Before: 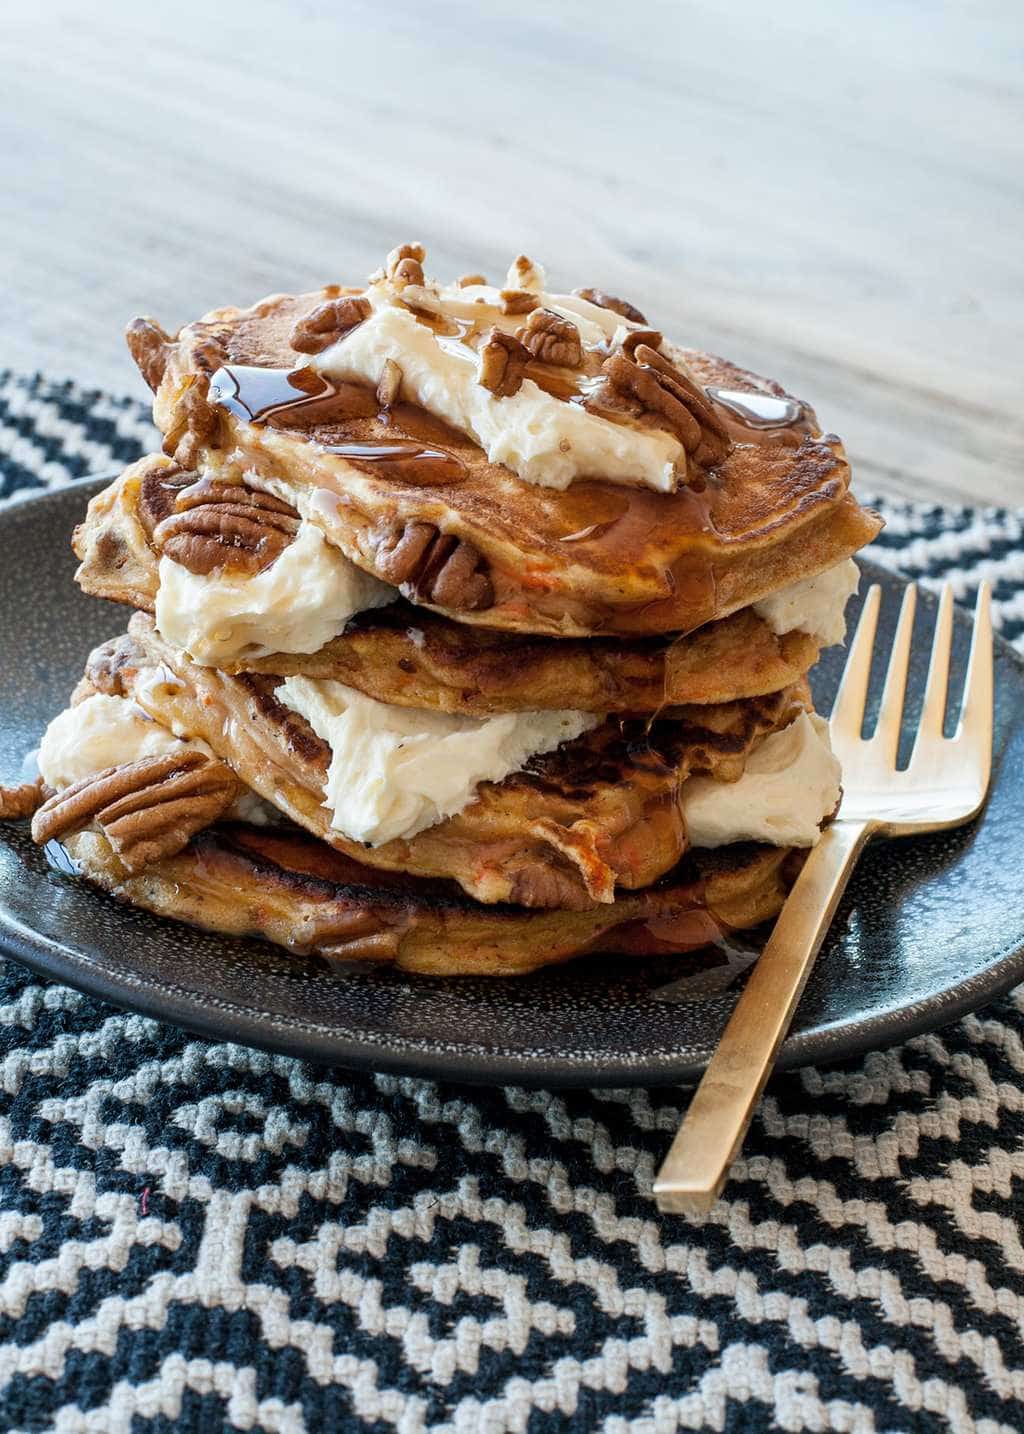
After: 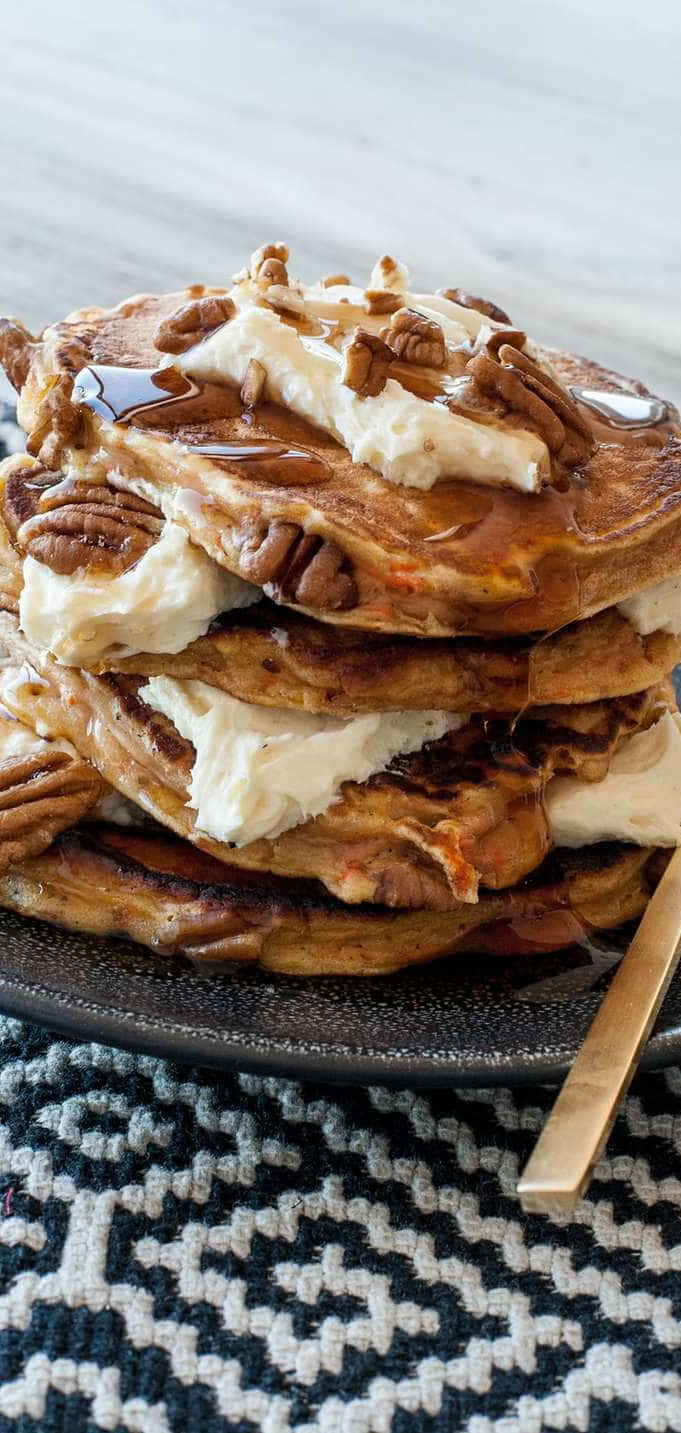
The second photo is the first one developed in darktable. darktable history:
crop and rotate: left 13.361%, right 20.061%
